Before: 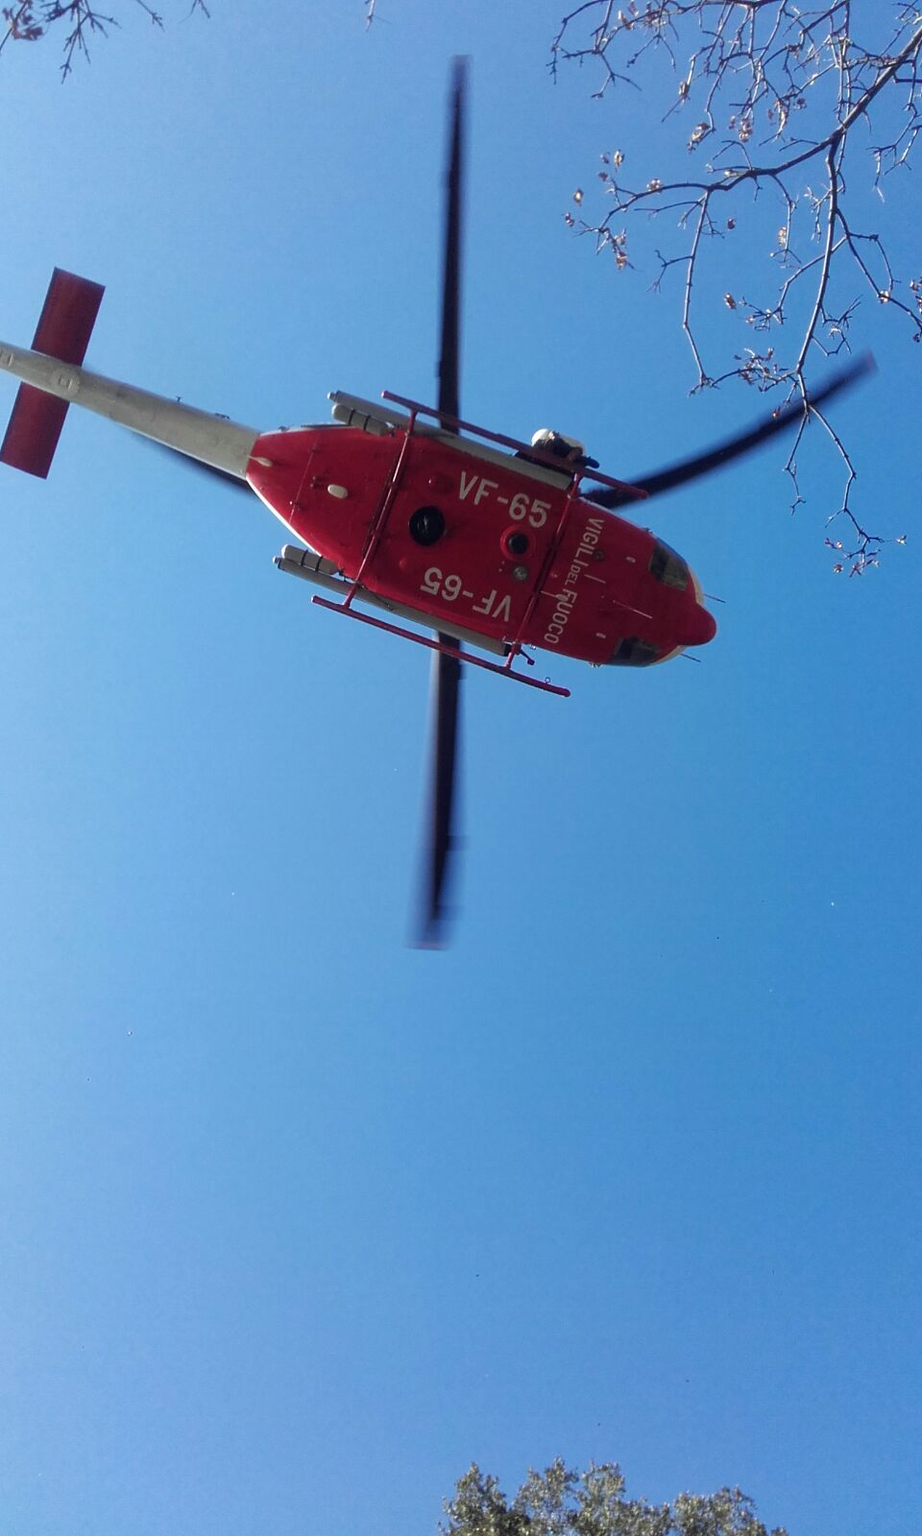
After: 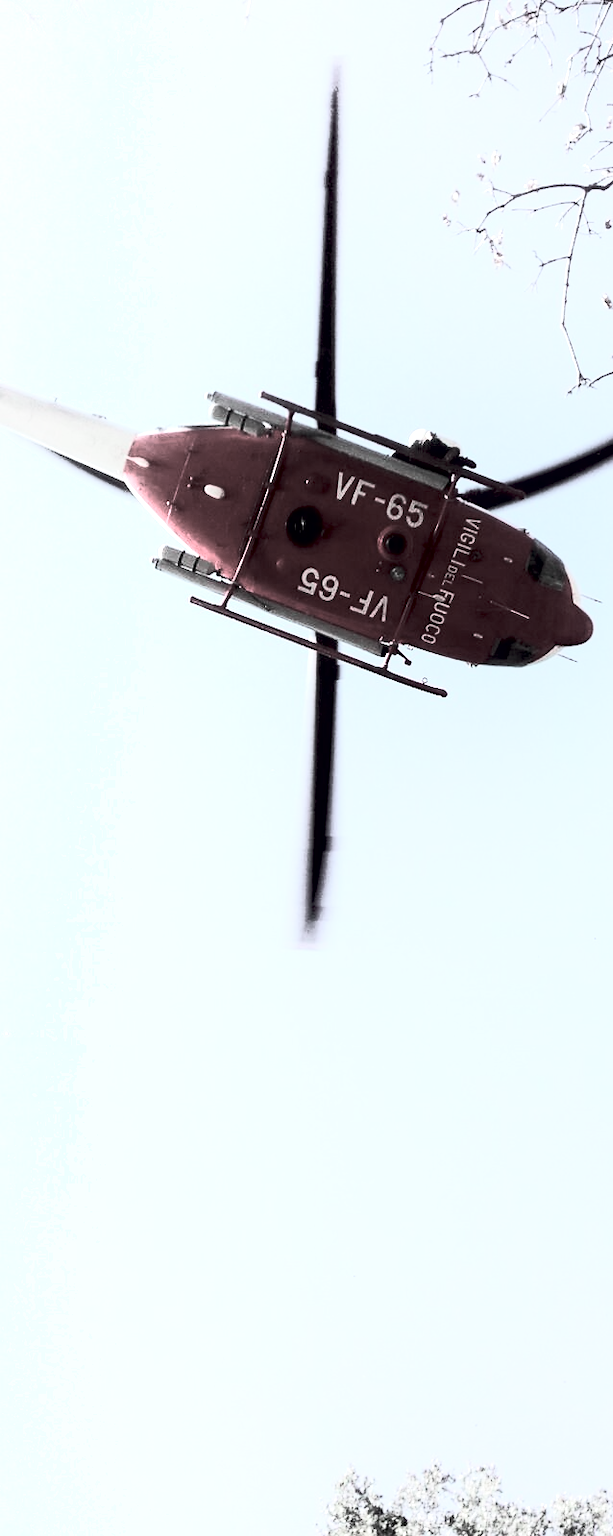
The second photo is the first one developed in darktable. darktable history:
crop and rotate: left 13.409%, right 19.924%
color contrast: green-magenta contrast 0.3, blue-yellow contrast 0.15
tone curve: curves: ch0 [(0, 0) (0.427, 0.375) (0.616, 0.801) (1, 1)], color space Lab, linked channels, preserve colors none
exposure: black level correction 0.009, exposure 1.425 EV, compensate highlight preservation false
shadows and highlights: shadows -23.08, highlights 46.15, soften with gaussian
